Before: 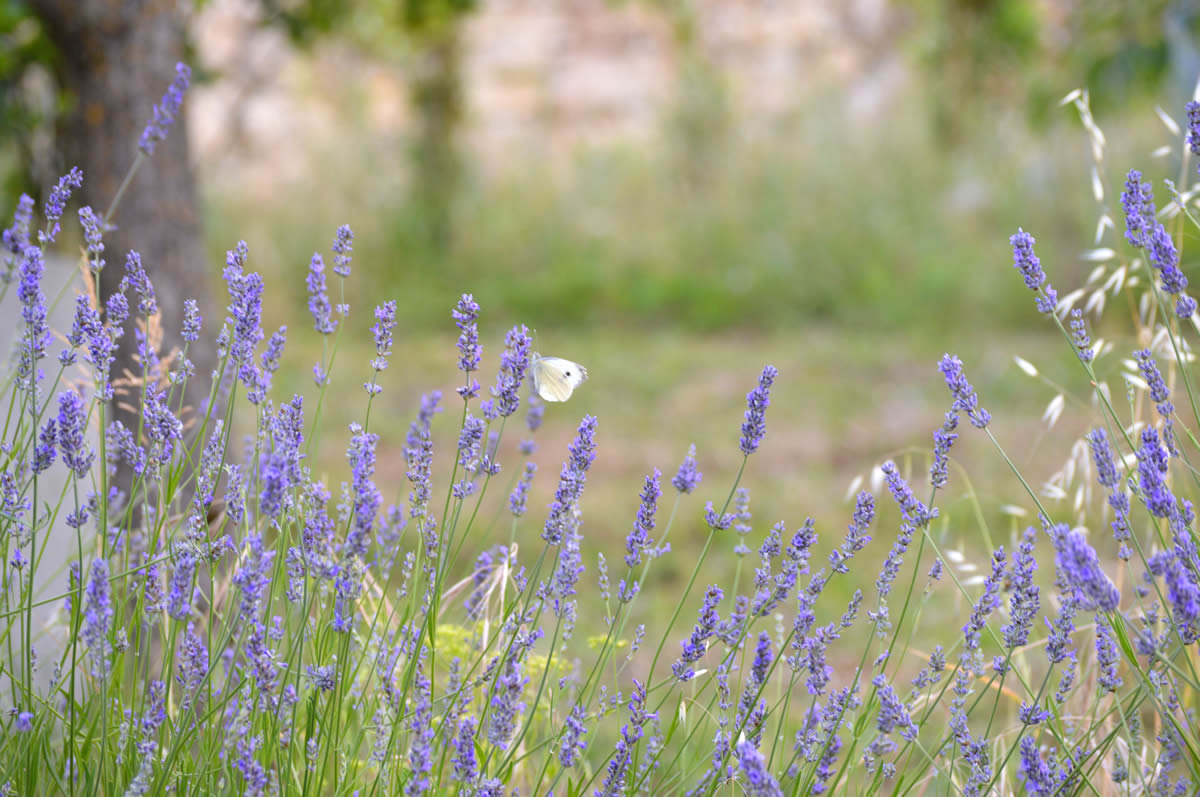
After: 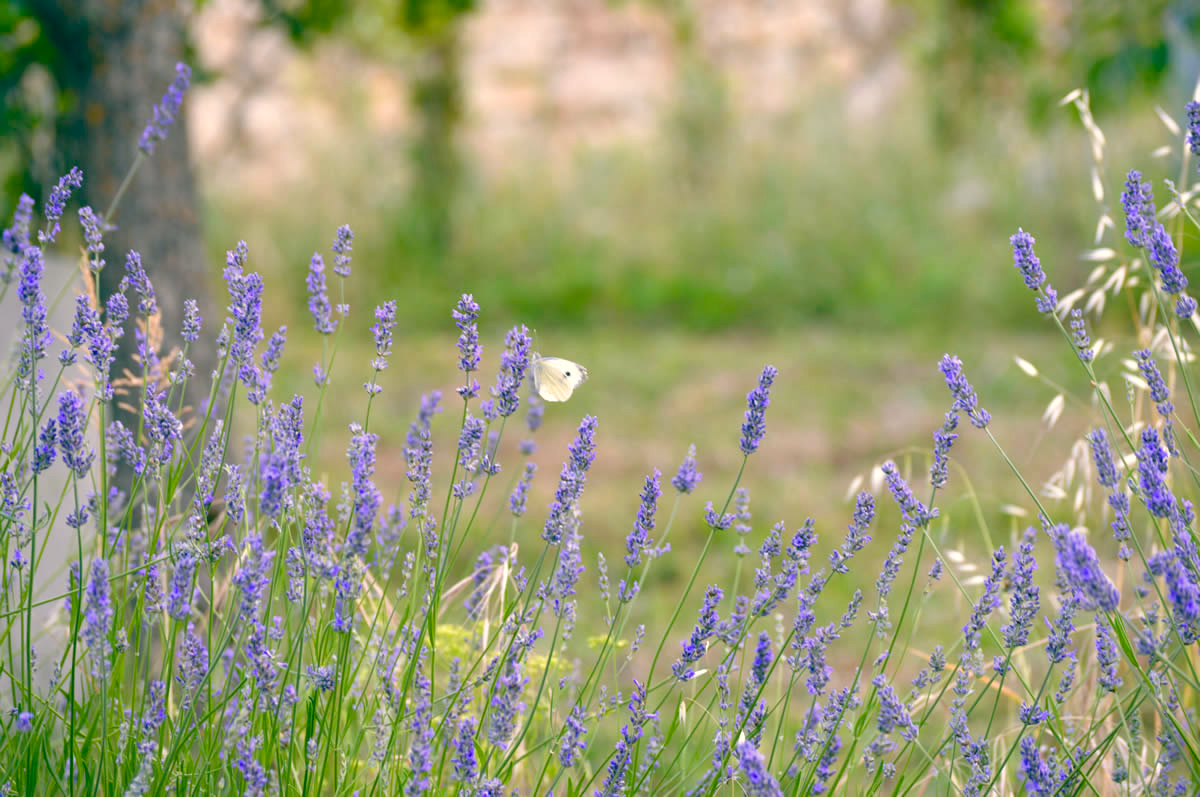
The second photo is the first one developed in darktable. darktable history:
color balance: lift [1.005, 0.99, 1.007, 1.01], gamma [1, 0.979, 1.011, 1.021], gain [0.923, 1.098, 1.025, 0.902], input saturation 90.45%, contrast 7.73%, output saturation 105.91%
color balance rgb: perceptual saturation grading › global saturation 20%, perceptual saturation grading › highlights -25%, perceptual saturation grading › shadows 50%
